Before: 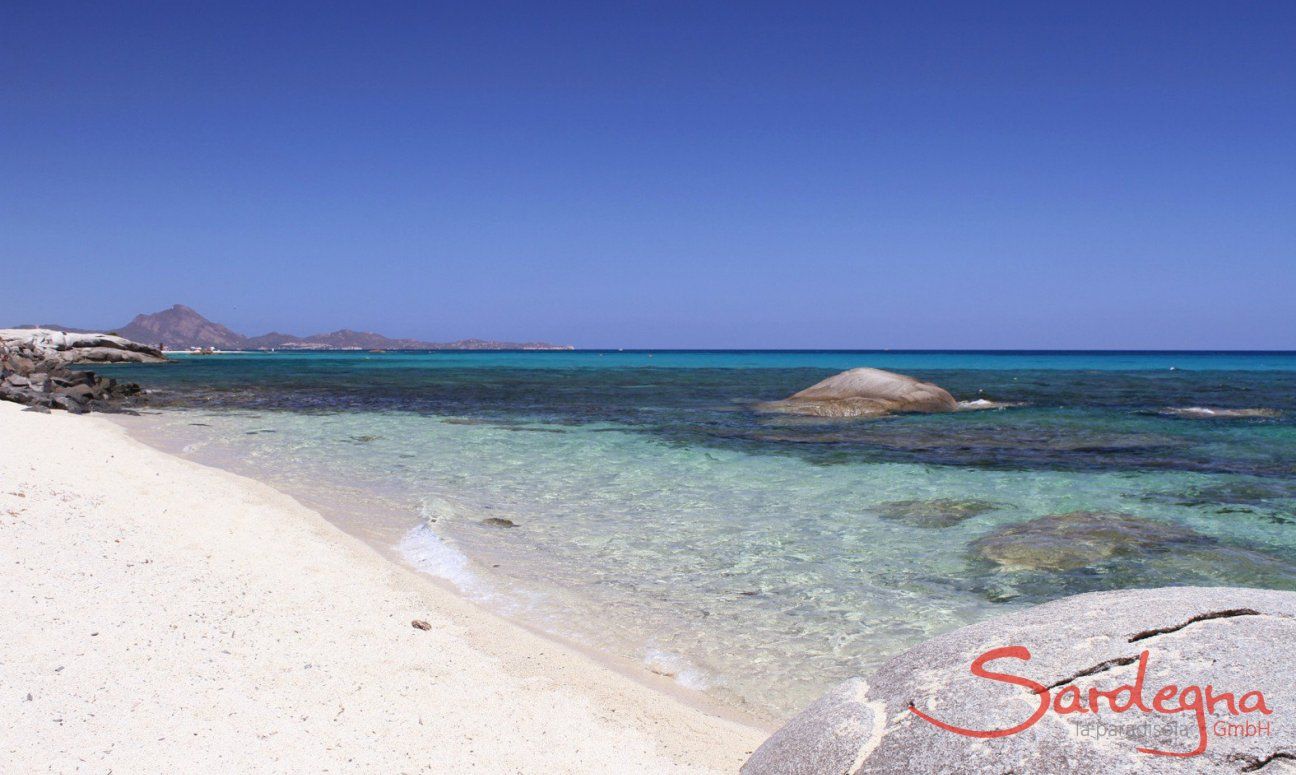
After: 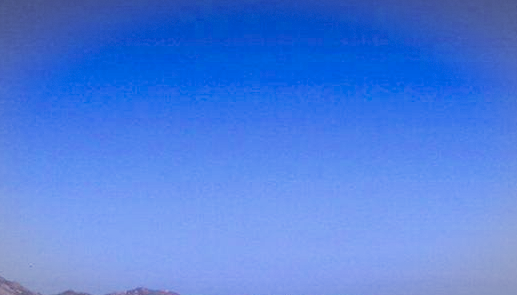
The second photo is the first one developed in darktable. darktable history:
filmic rgb: black relative exposure -5.05 EV, white relative exposure 3.54 EV, hardness 3.19, contrast 1.296, highlights saturation mix -49.21%
crop: left 15.747%, top 5.431%, right 44.313%, bottom 56.395%
local contrast: on, module defaults
exposure: black level correction 0, exposure 0.3 EV, compensate exposure bias true, compensate highlight preservation false
vignetting: fall-off start 81.65%, fall-off radius 61.55%, brightness -0.216, automatic ratio true, width/height ratio 1.414, dithering 8-bit output
color balance rgb: linear chroma grading › global chroma 24.615%, perceptual saturation grading › global saturation 20%, perceptual saturation grading › highlights -25.064%, perceptual saturation grading › shadows 23.926%, global vibrance 20%
velvia: on, module defaults
